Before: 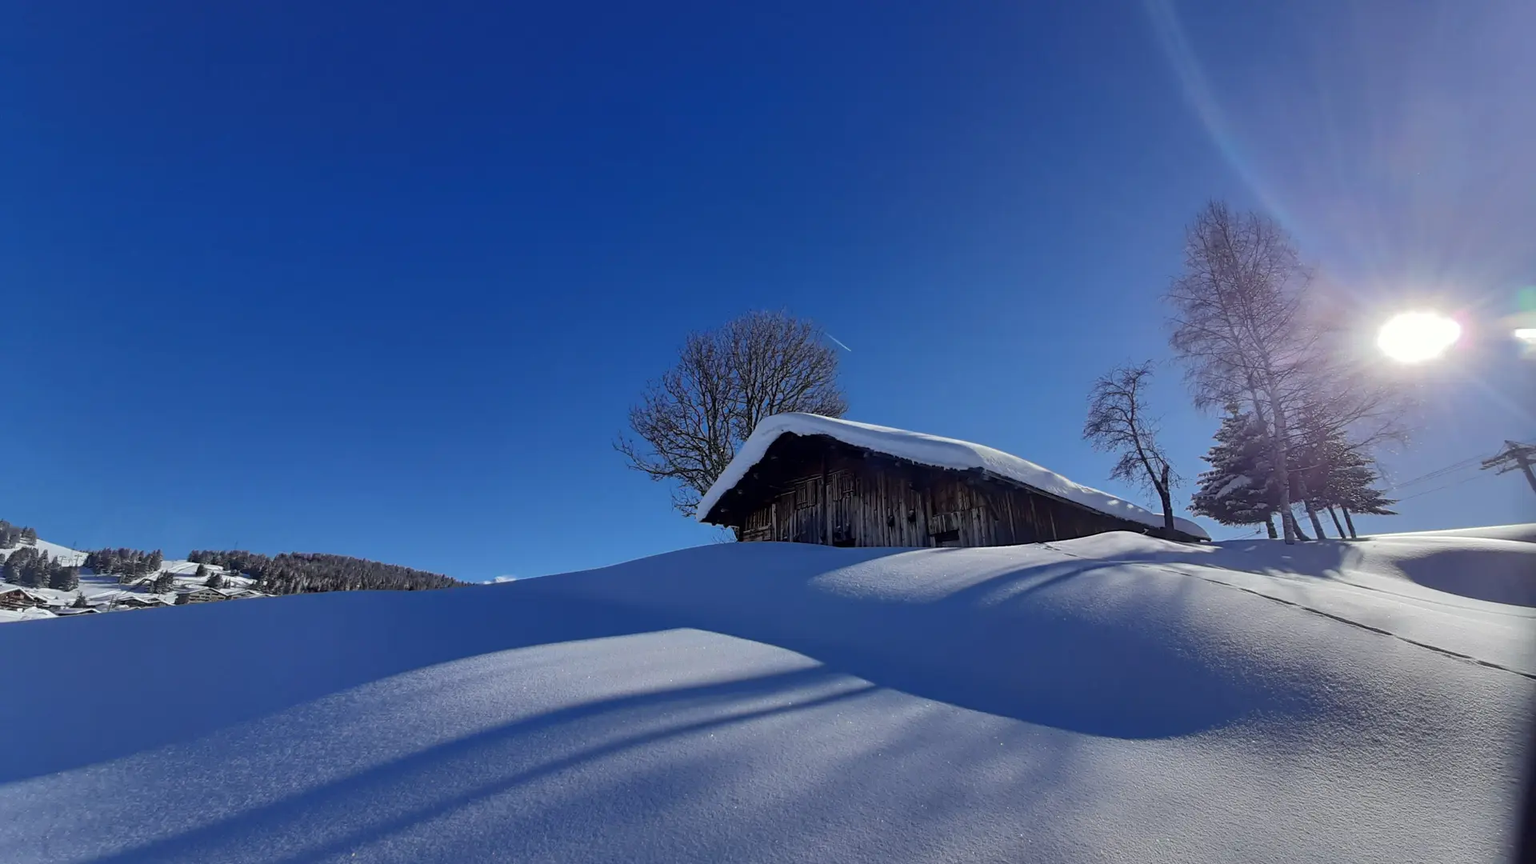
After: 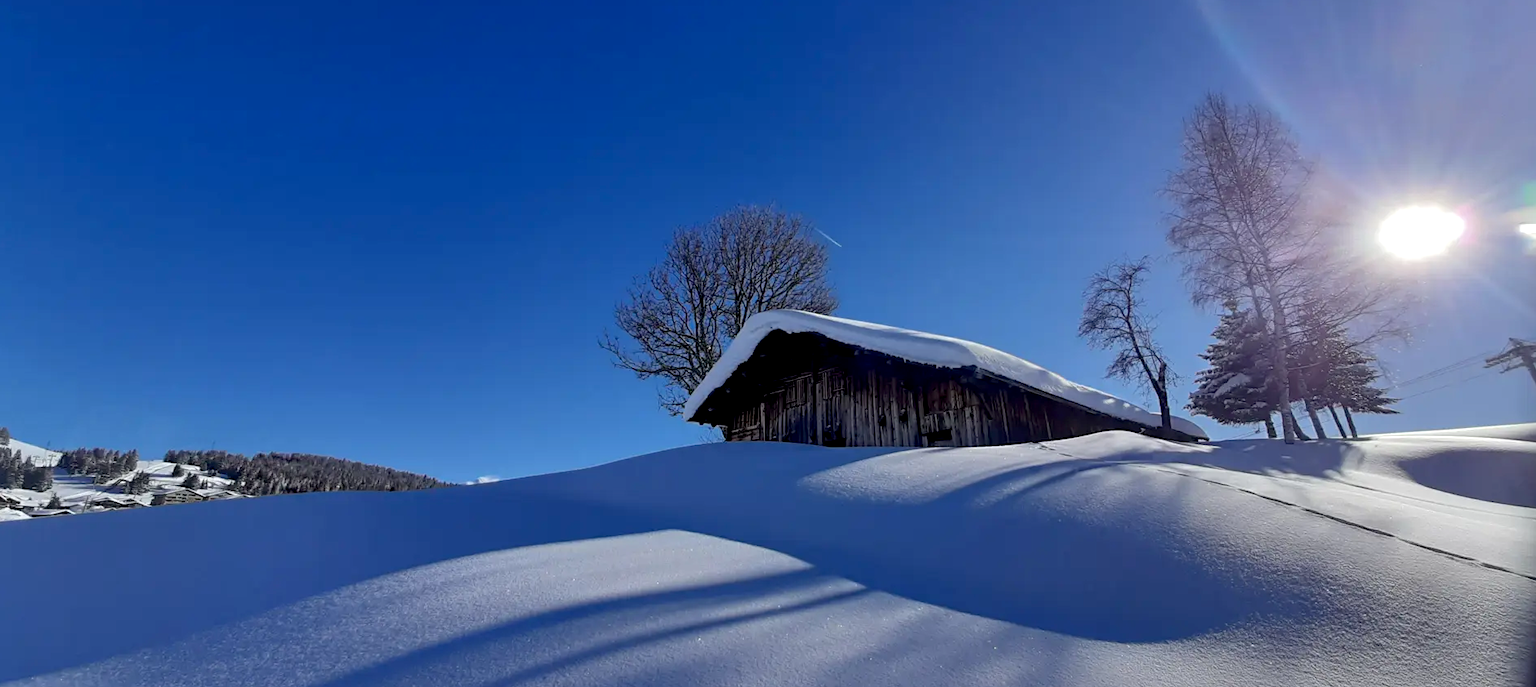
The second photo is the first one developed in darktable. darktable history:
exposure: black level correction 0.007, exposure 0.159 EV, compensate highlight preservation false
crop and rotate: left 1.814%, top 12.818%, right 0.25%, bottom 9.225%
